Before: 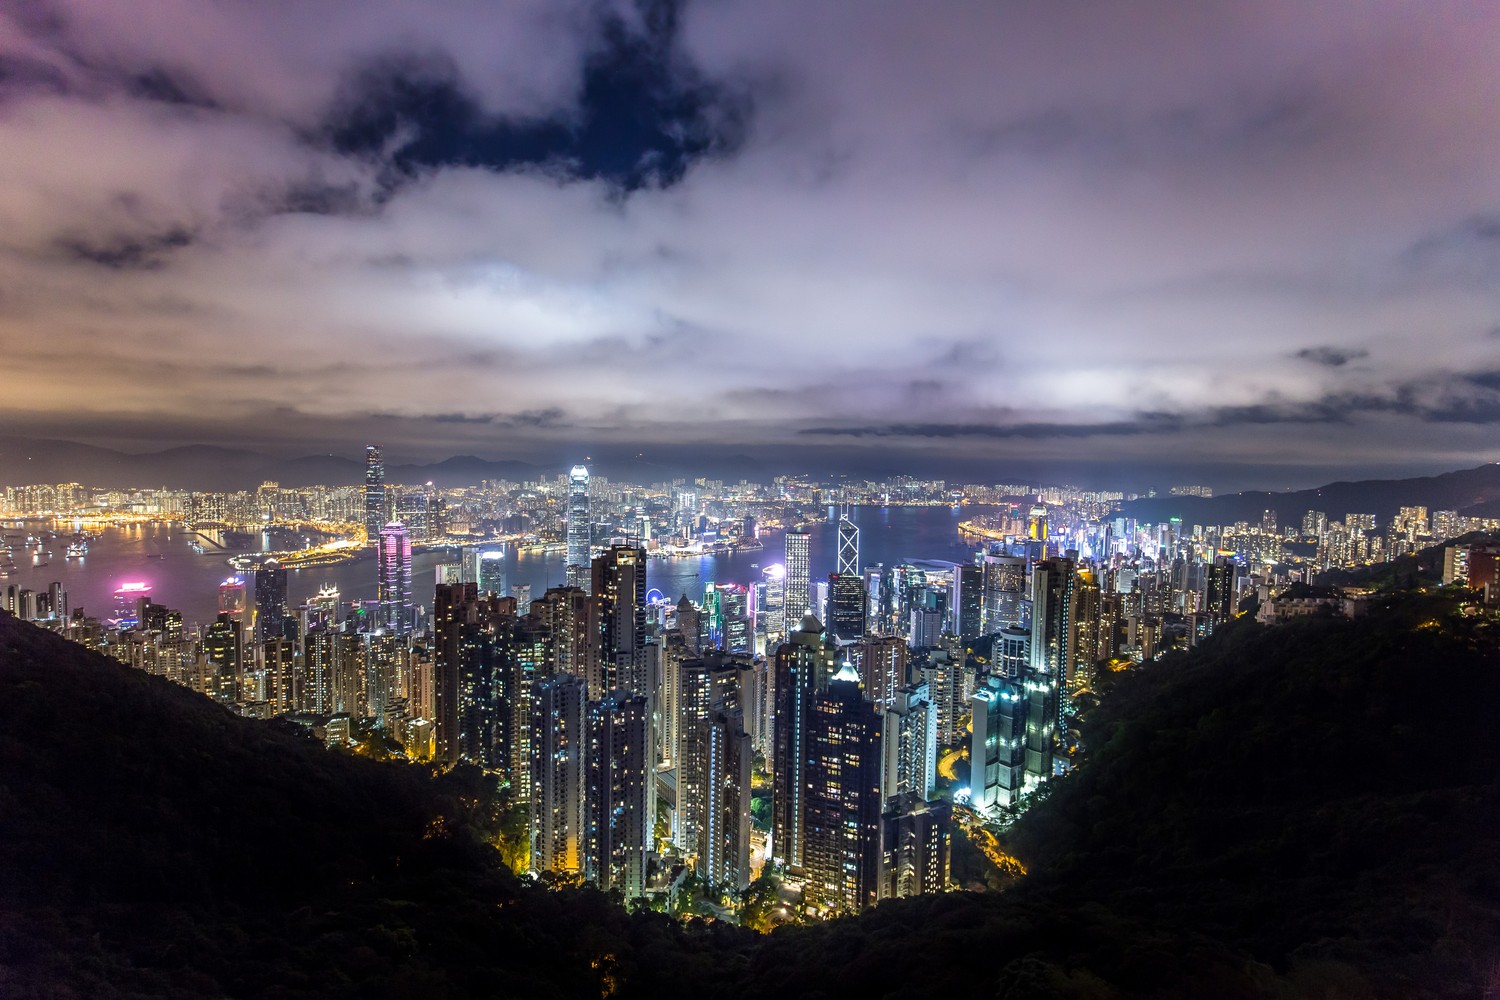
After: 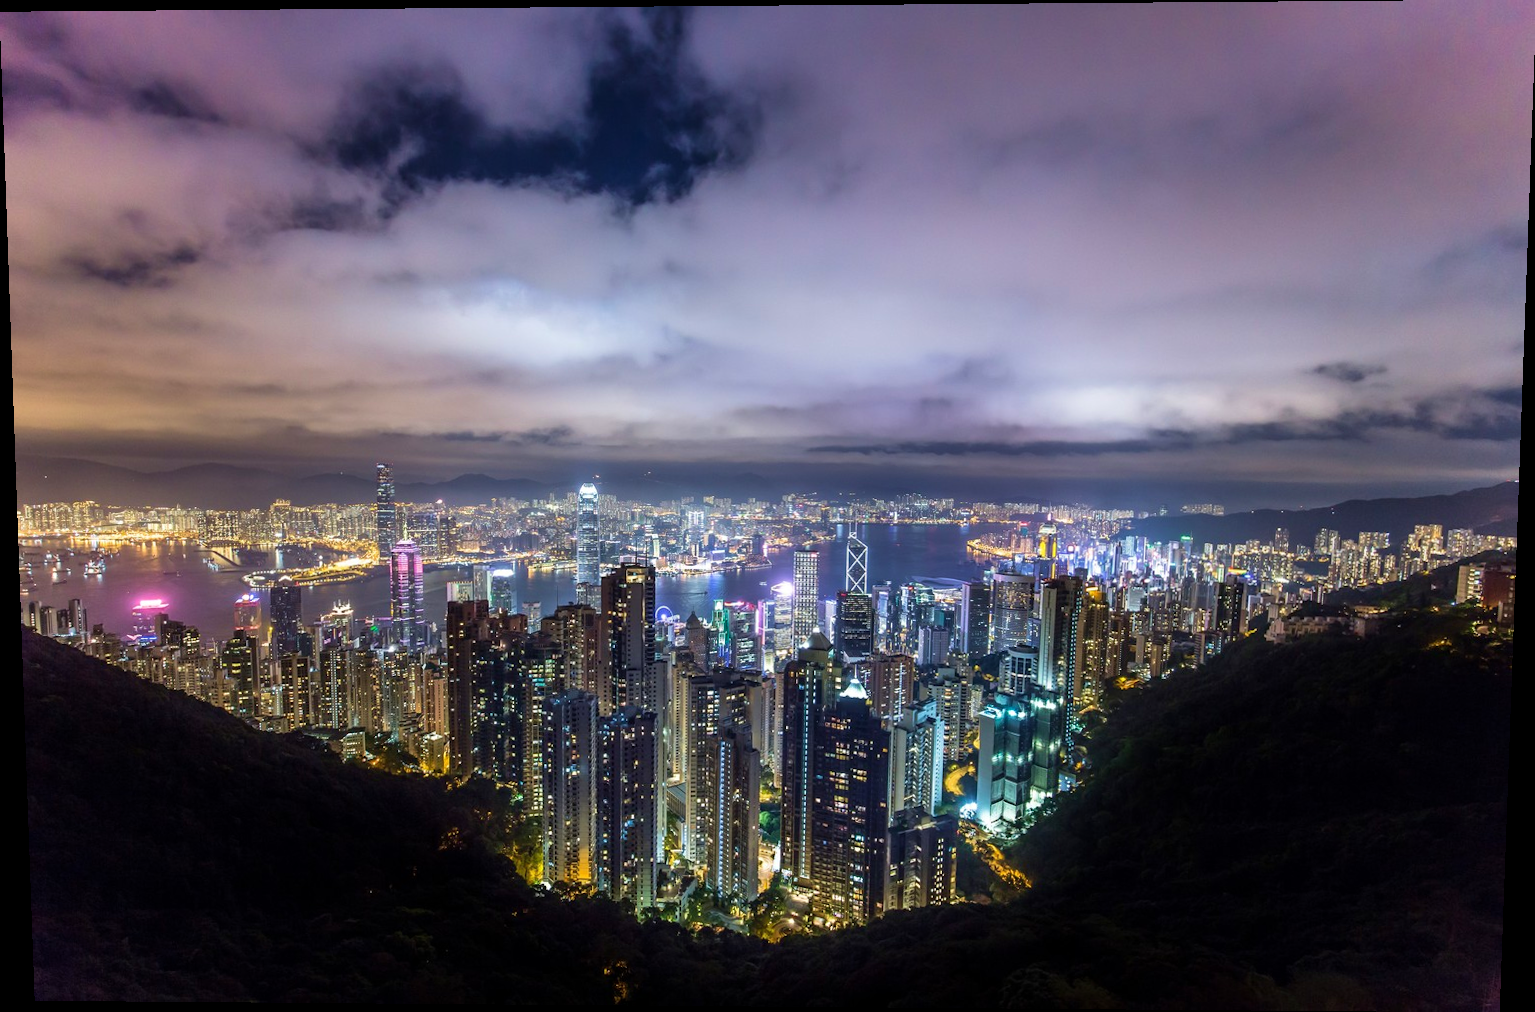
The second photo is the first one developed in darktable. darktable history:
rotate and perspective: lens shift (vertical) 0.048, lens shift (horizontal) -0.024, automatic cropping off
velvia: on, module defaults
